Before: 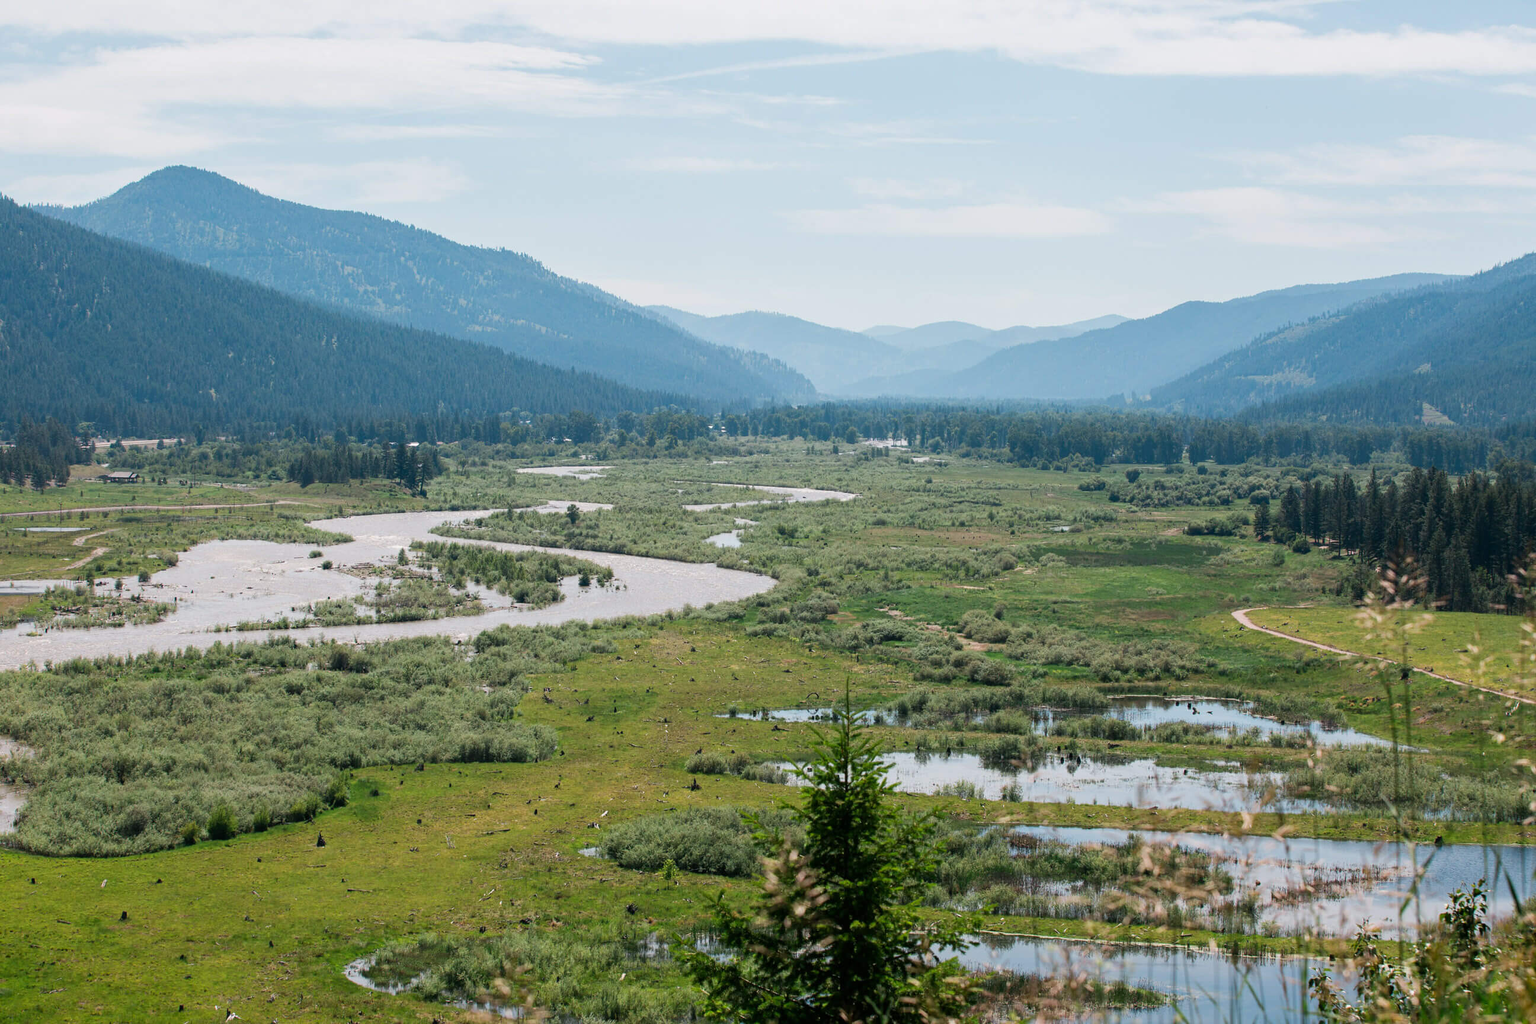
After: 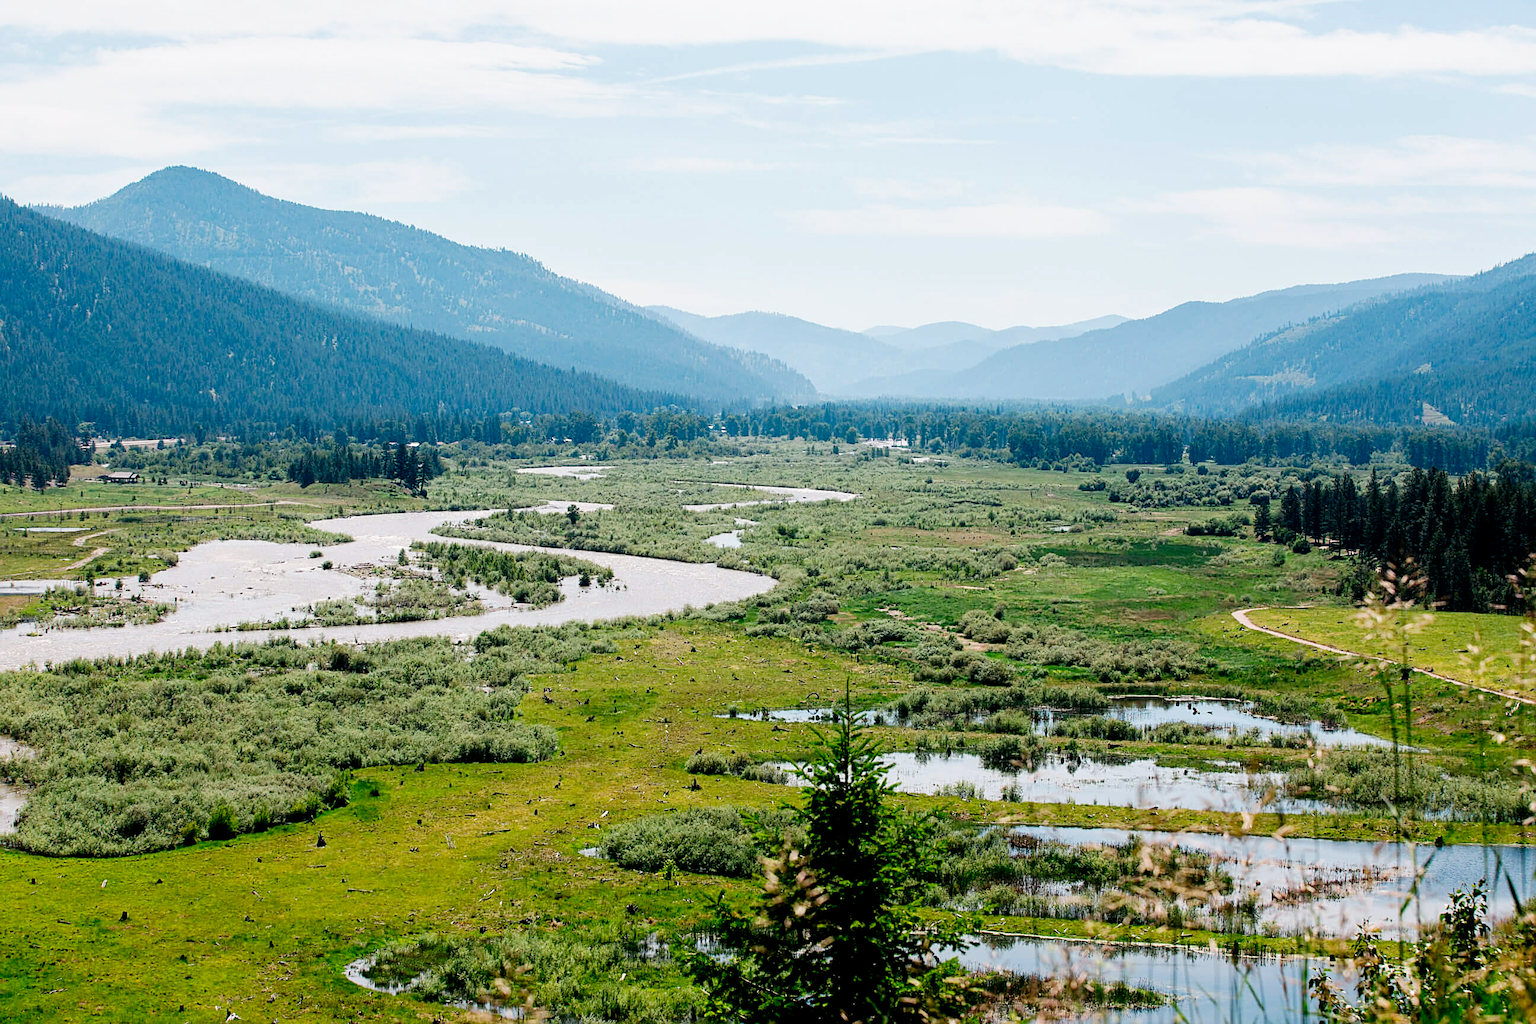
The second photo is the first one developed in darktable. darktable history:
tone curve: curves: ch0 [(0, 0) (0.003, 0) (0.011, 0.002) (0.025, 0.004) (0.044, 0.007) (0.069, 0.015) (0.1, 0.025) (0.136, 0.04) (0.177, 0.09) (0.224, 0.152) (0.277, 0.239) (0.335, 0.335) (0.399, 0.43) (0.468, 0.524) (0.543, 0.621) (0.623, 0.712) (0.709, 0.792) (0.801, 0.871) (0.898, 0.951) (1, 1)], preserve colors none
sharpen: on, module defaults
exposure: black level correction 0.011, compensate highlight preservation false
